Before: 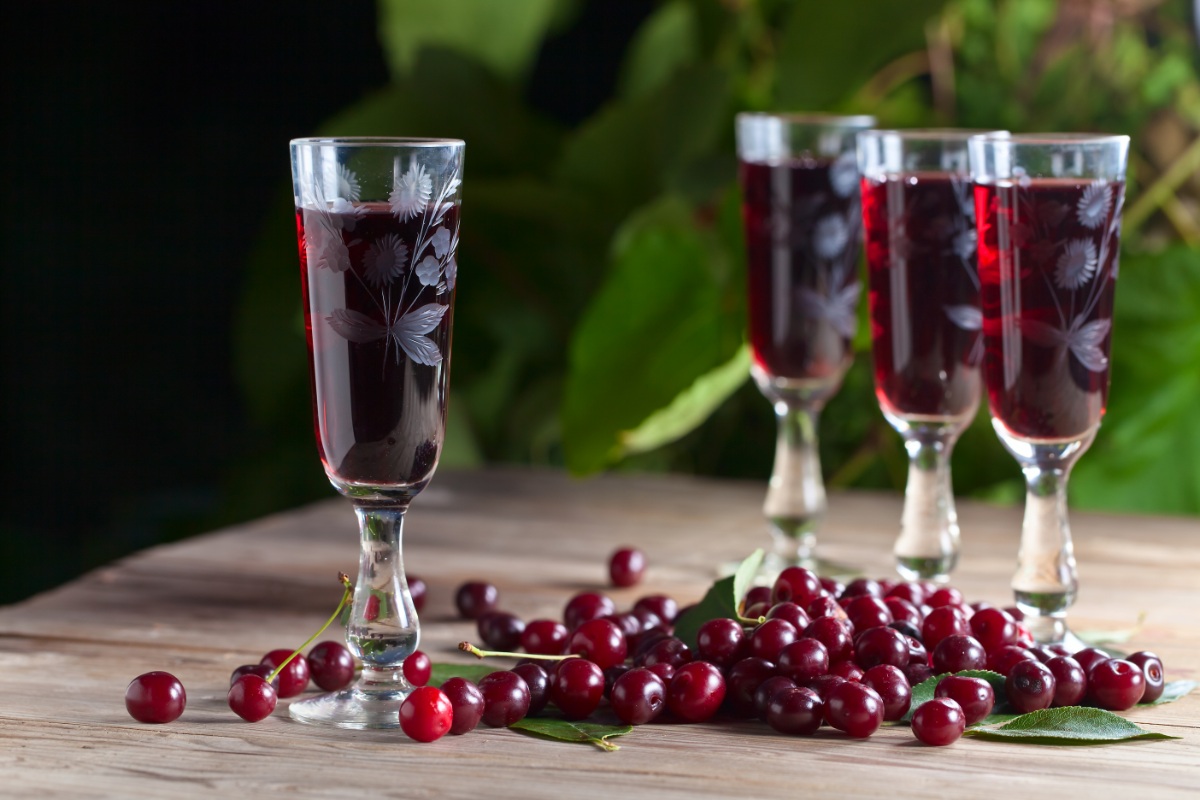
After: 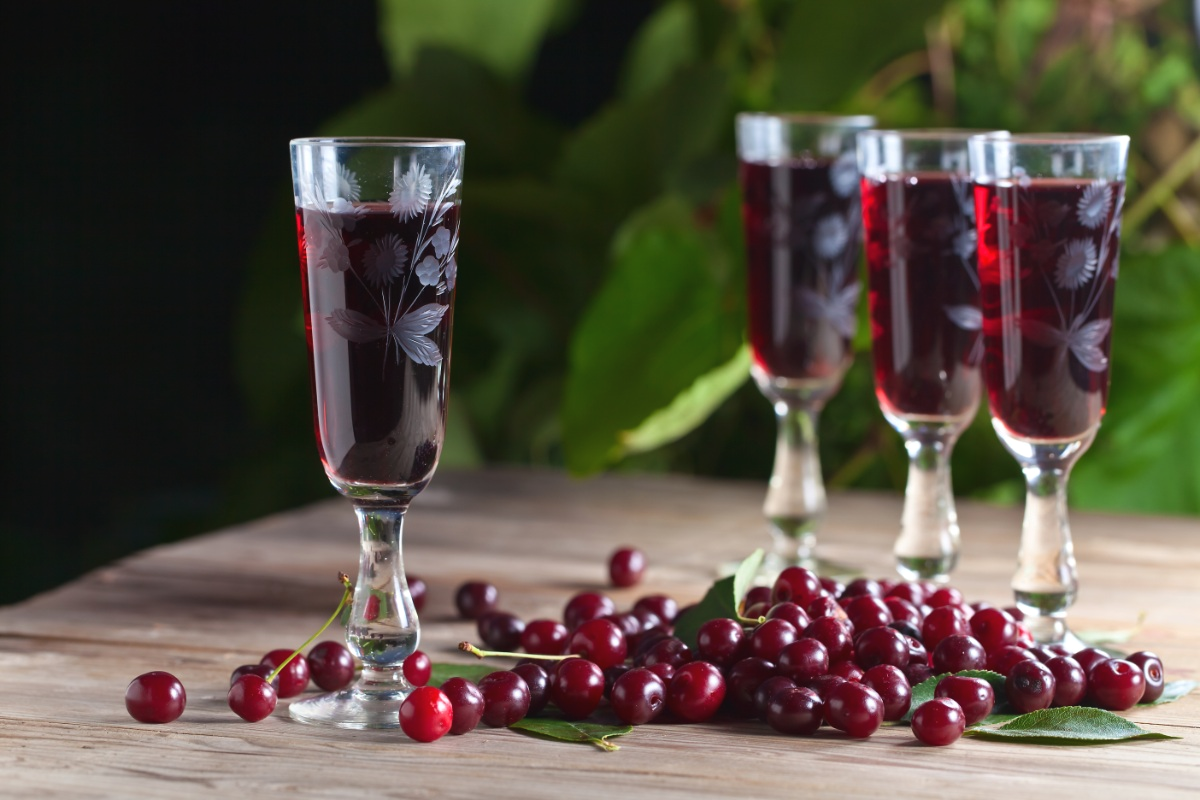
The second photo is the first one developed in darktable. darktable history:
exposure: black level correction -0.003, exposure 0.046 EV, compensate exposure bias true, compensate highlight preservation false
